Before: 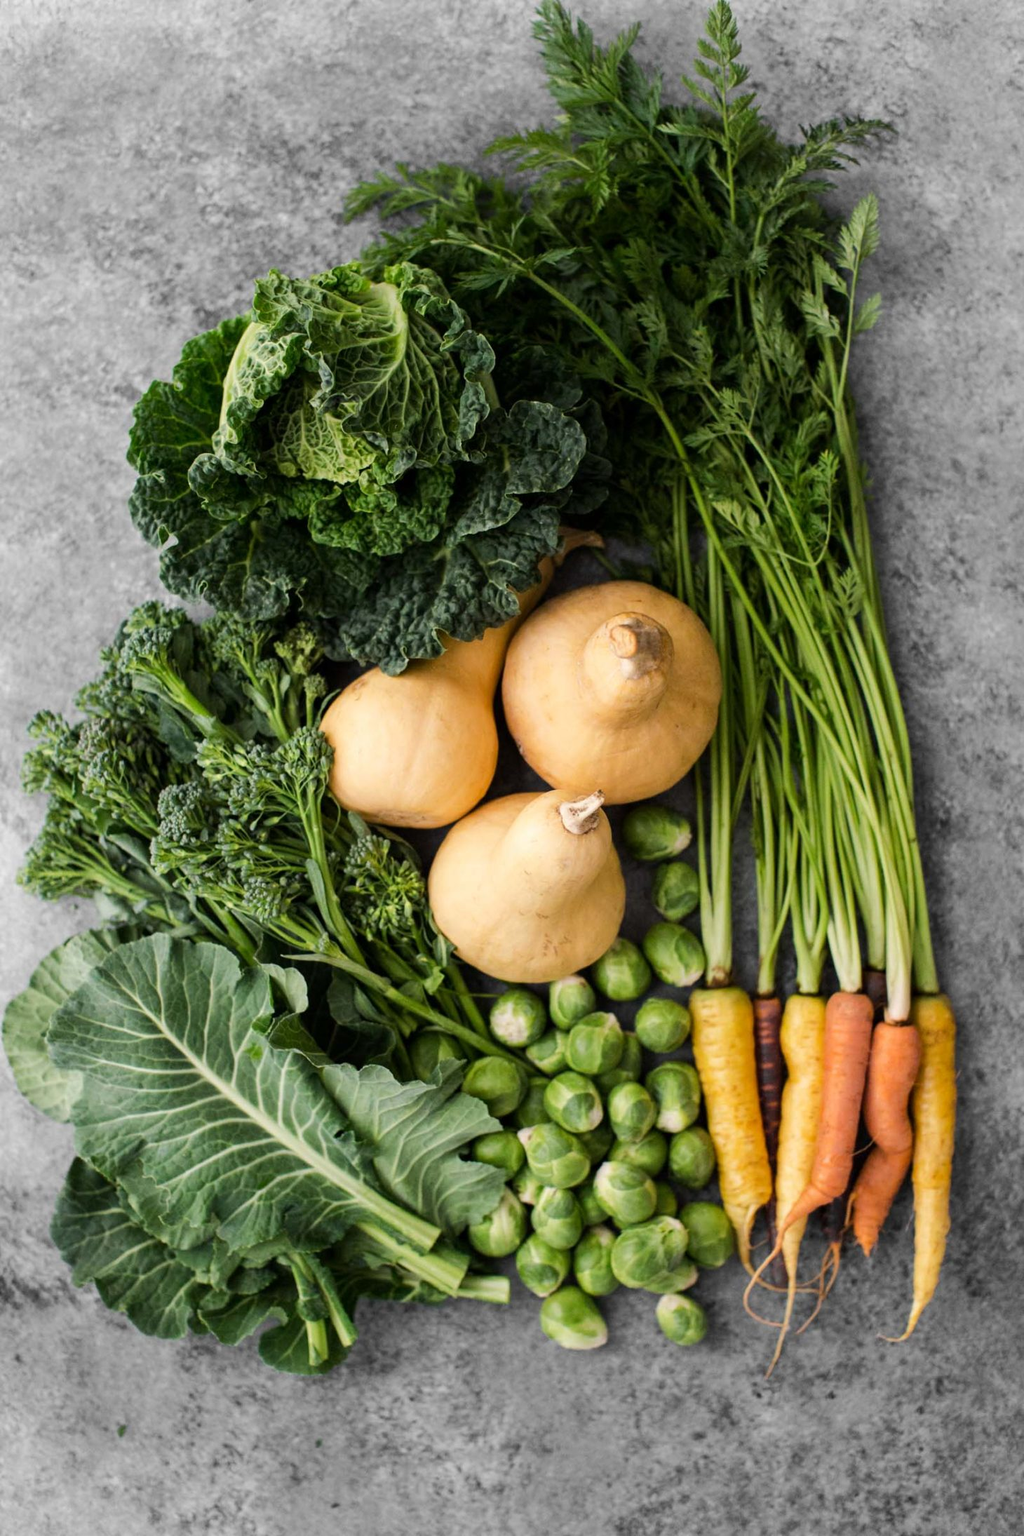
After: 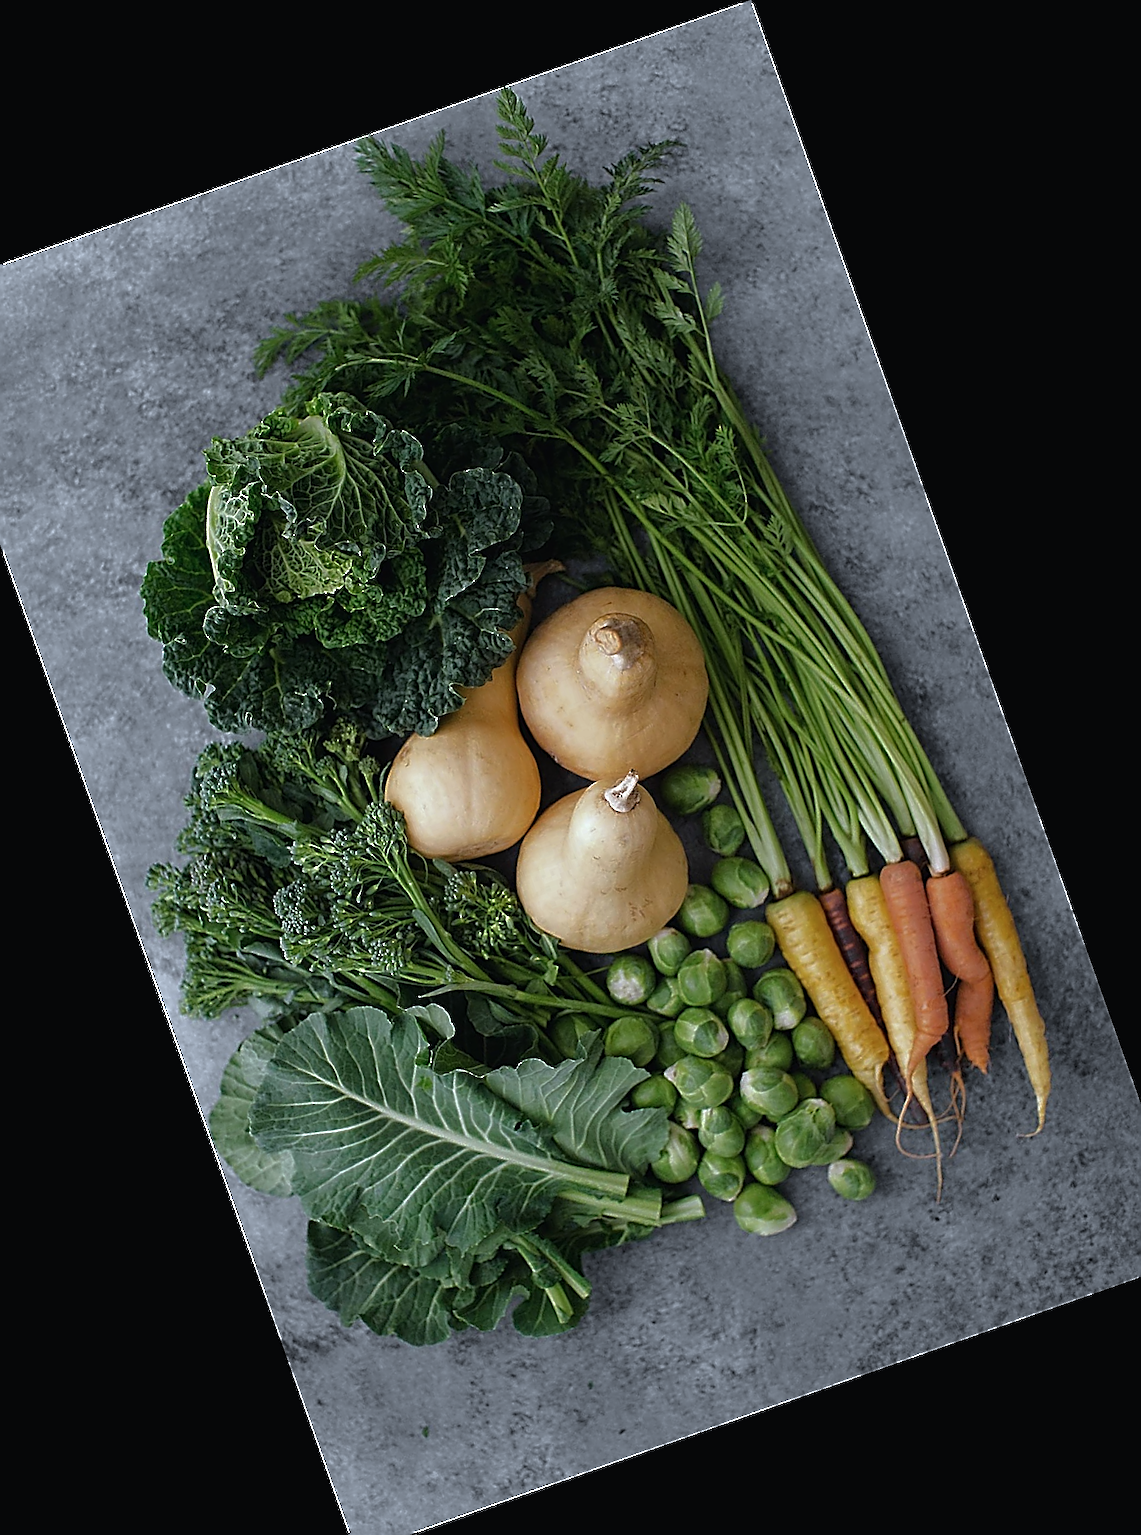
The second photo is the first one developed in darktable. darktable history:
levels: mode automatic
crop and rotate: angle 19.43°, left 6.812%, right 4.125%, bottom 1.087%
exposure: black level correction -0.003, exposure 0.04 EV, compensate highlight preservation false
base curve: curves: ch0 [(0, 0) (0.826, 0.587) (1, 1)]
sharpen: amount 2
color calibration: x 0.37, y 0.382, temperature 4313.32 K
tone equalizer: on, module defaults
